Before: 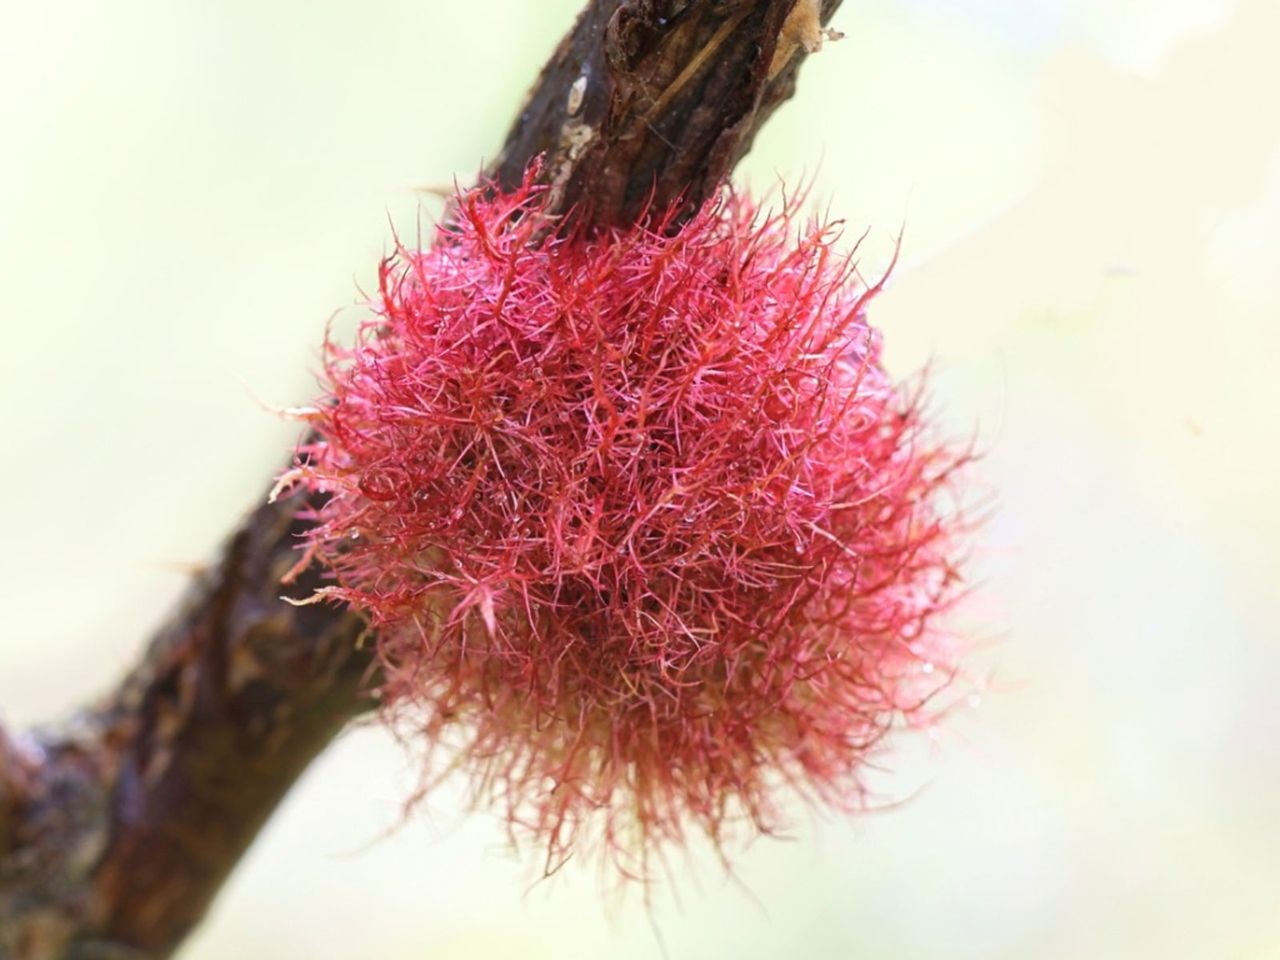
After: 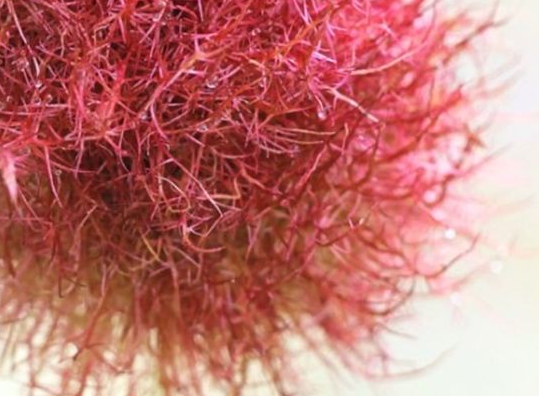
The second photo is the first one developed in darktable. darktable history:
crop: left 37.347%, top 45.308%, right 20.492%, bottom 13.342%
